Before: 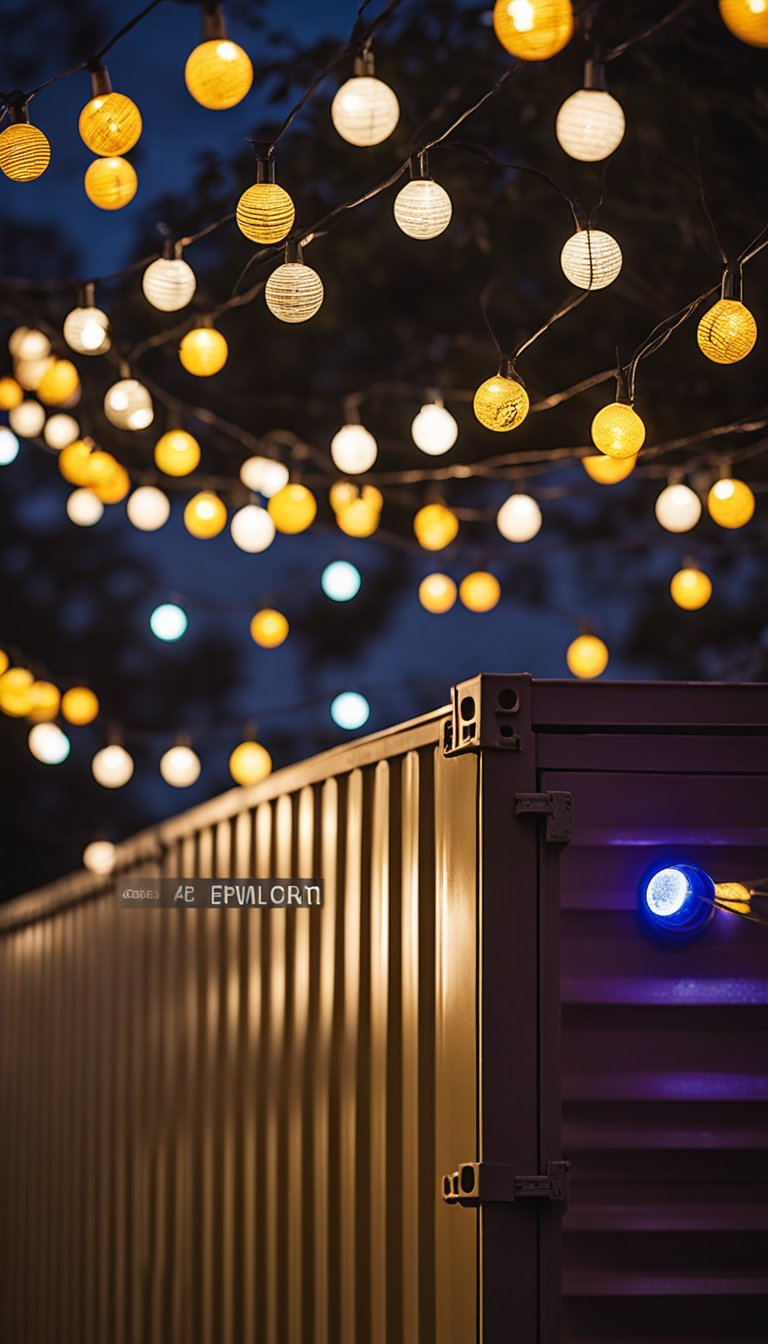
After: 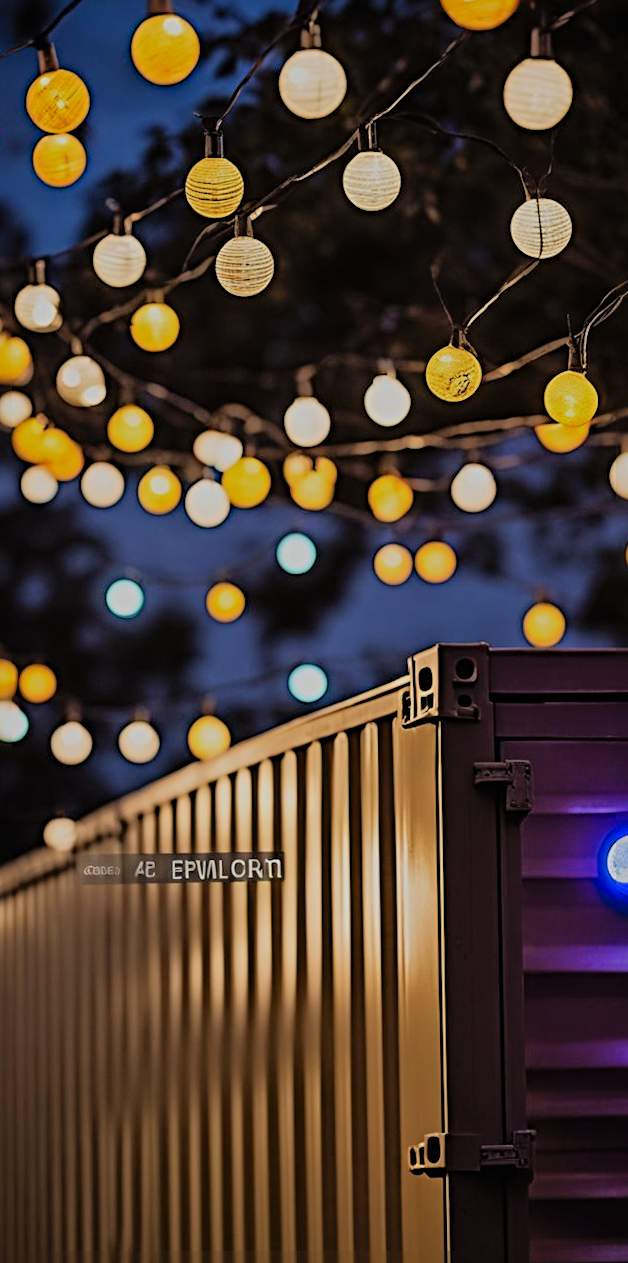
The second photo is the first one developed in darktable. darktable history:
crop and rotate: angle 1°, left 4.281%, top 0.642%, right 11.383%, bottom 2.486%
shadows and highlights: on, module defaults
filmic rgb: black relative exposure -7.65 EV, white relative exposure 4.56 EV, hardness 3.61, color science v6 (2022)
sharpen: radius 4.883
